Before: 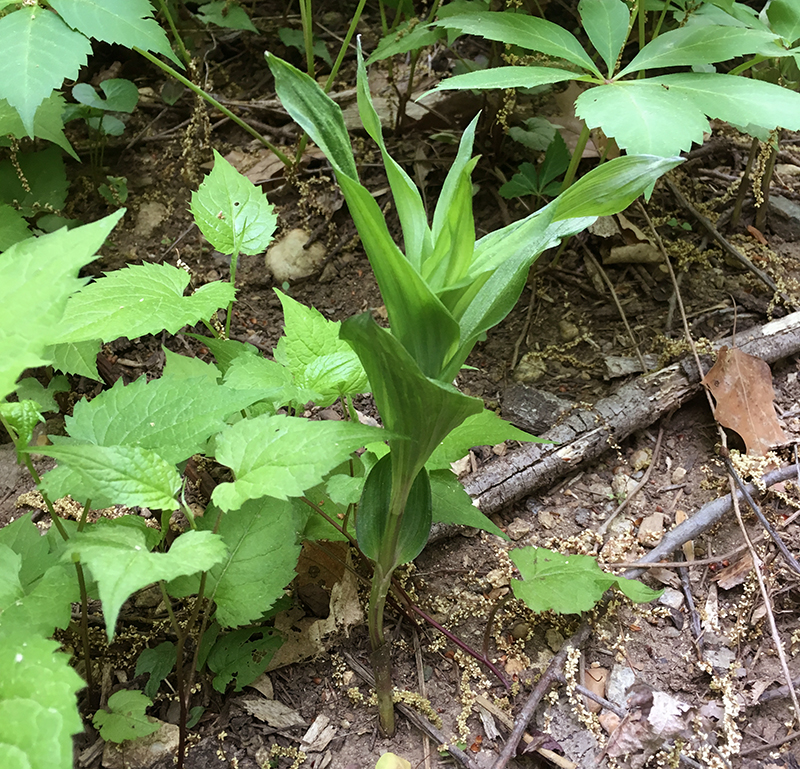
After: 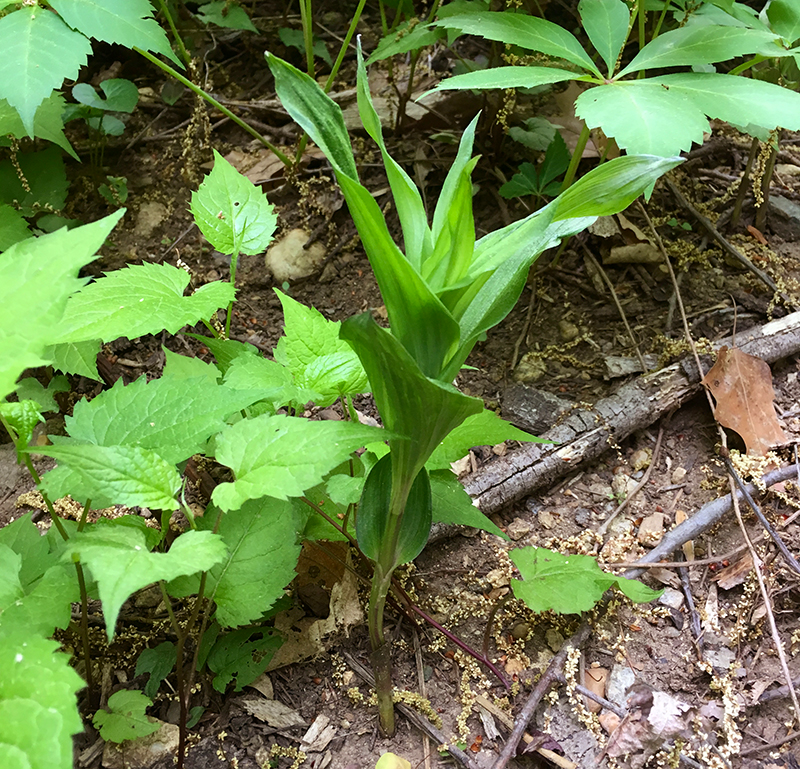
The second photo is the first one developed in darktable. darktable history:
contrast brightness saturation: contrast 0.079, saturation 0.204
